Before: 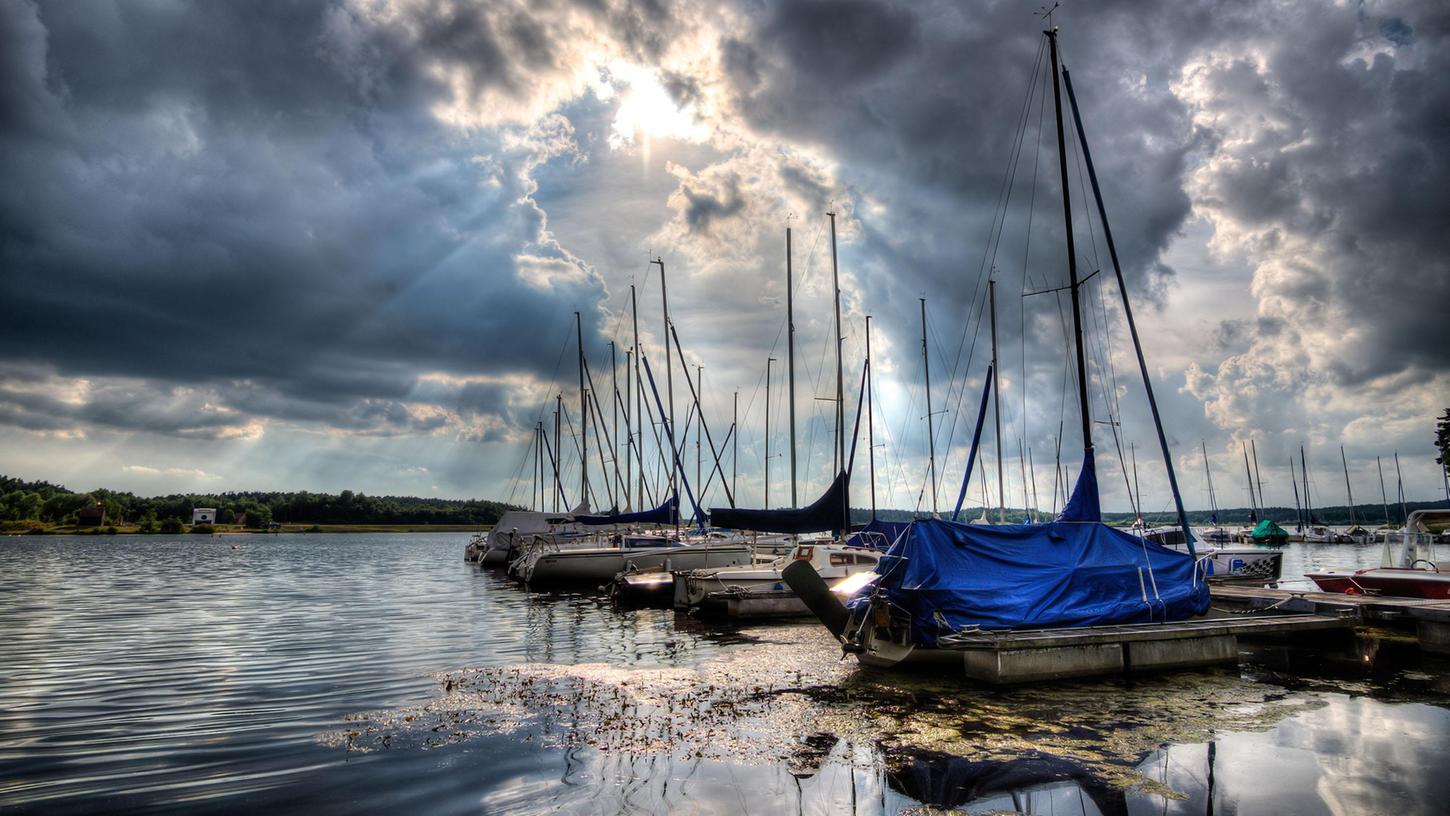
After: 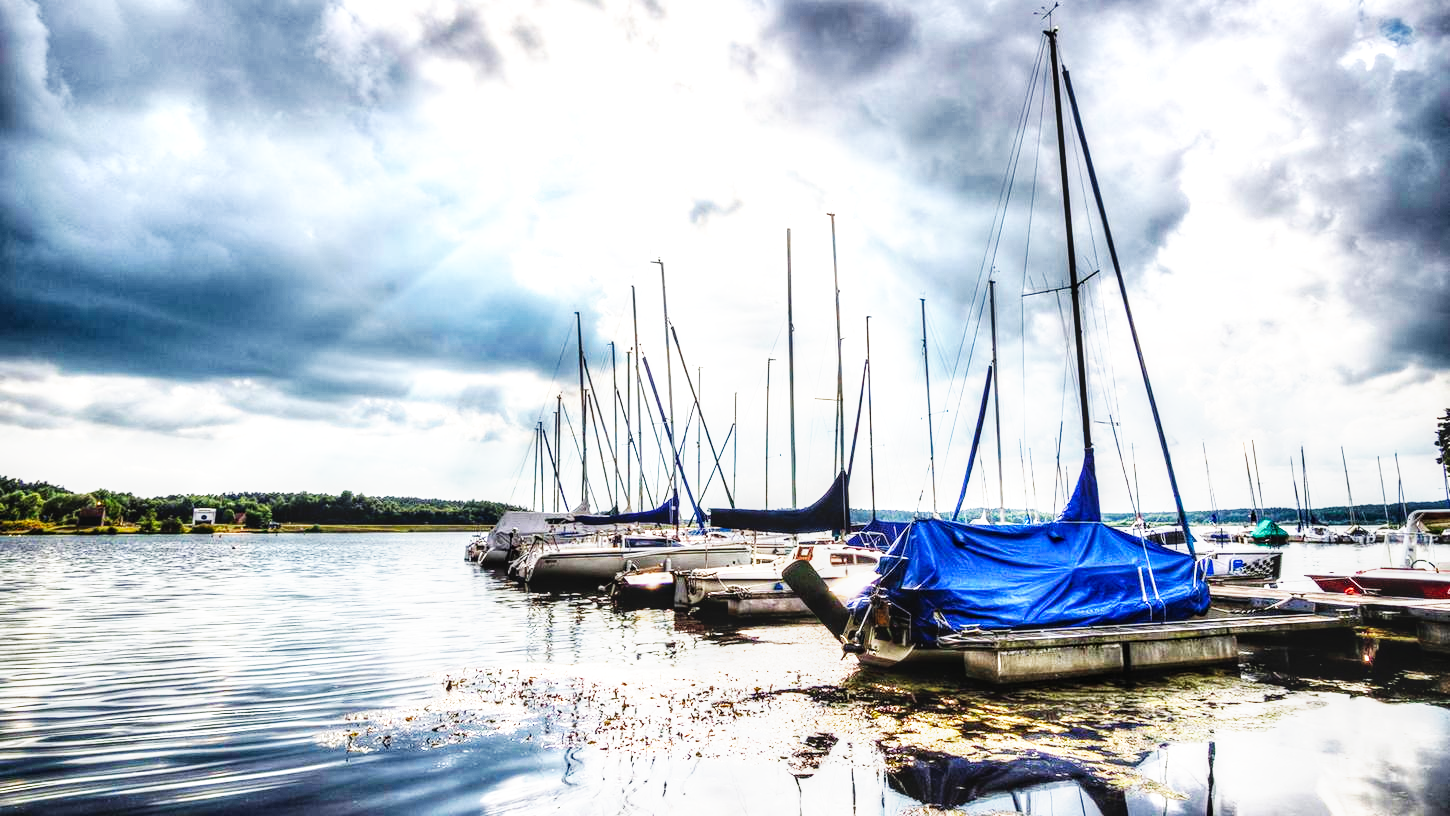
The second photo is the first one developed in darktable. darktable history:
exposure: black level correction 0, exposure 1.1 EV, compensate exposure bias true, compensate highlight preservation false
base curve: curves: ch0 [(0, 0) (0.007, 0.004) (0.027, 0.03) (0.046, 0.07) (0.207, 0.54) (0.442, 0.872) (0.673, 0.972) (1, 1)], preserve colors none
local contrast: on, module defaults
